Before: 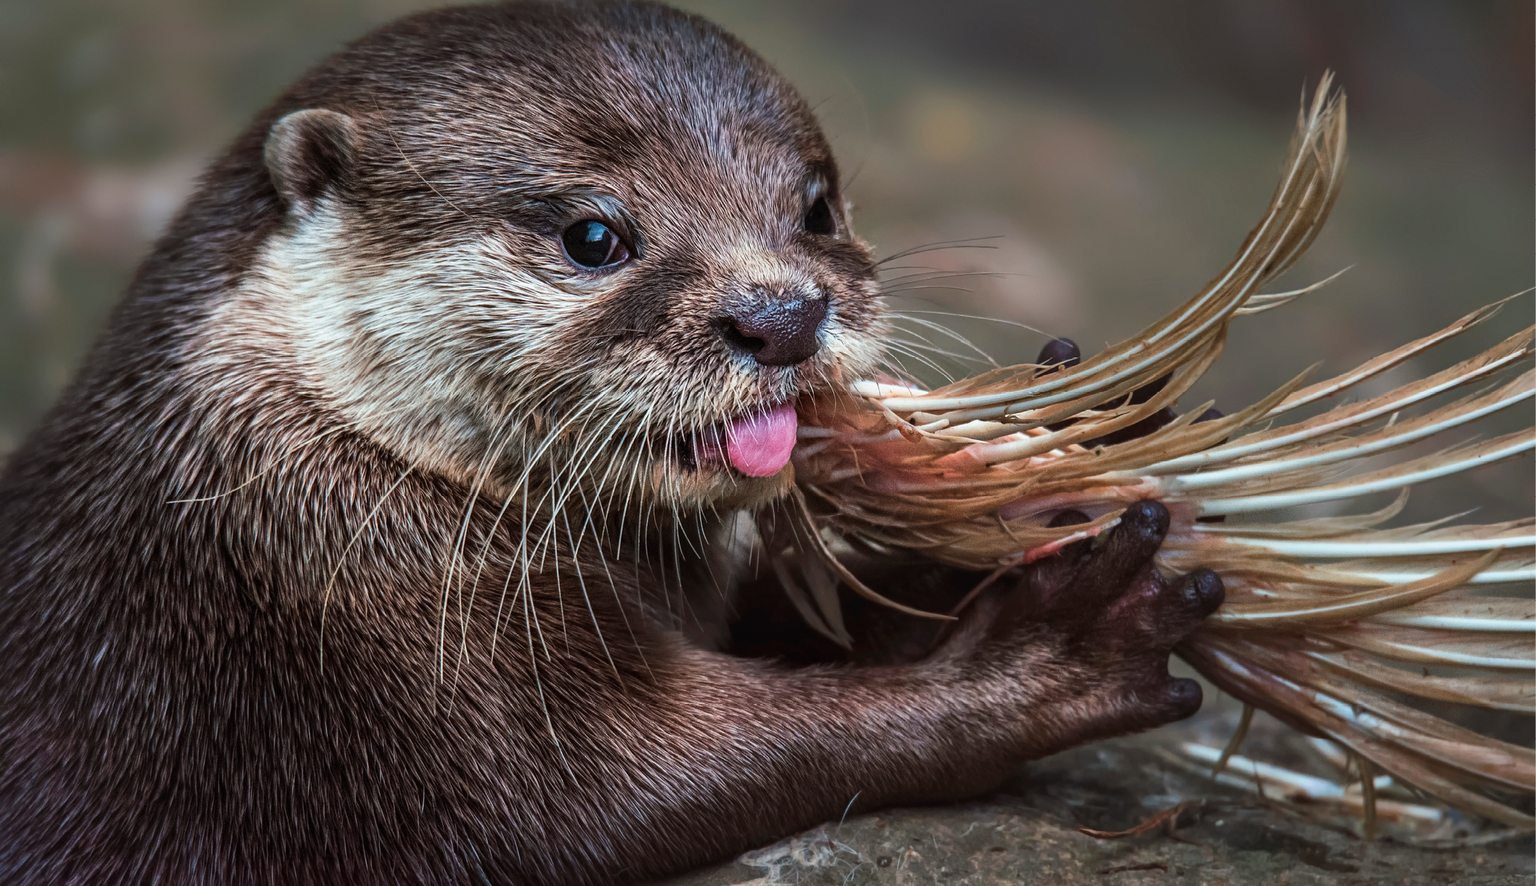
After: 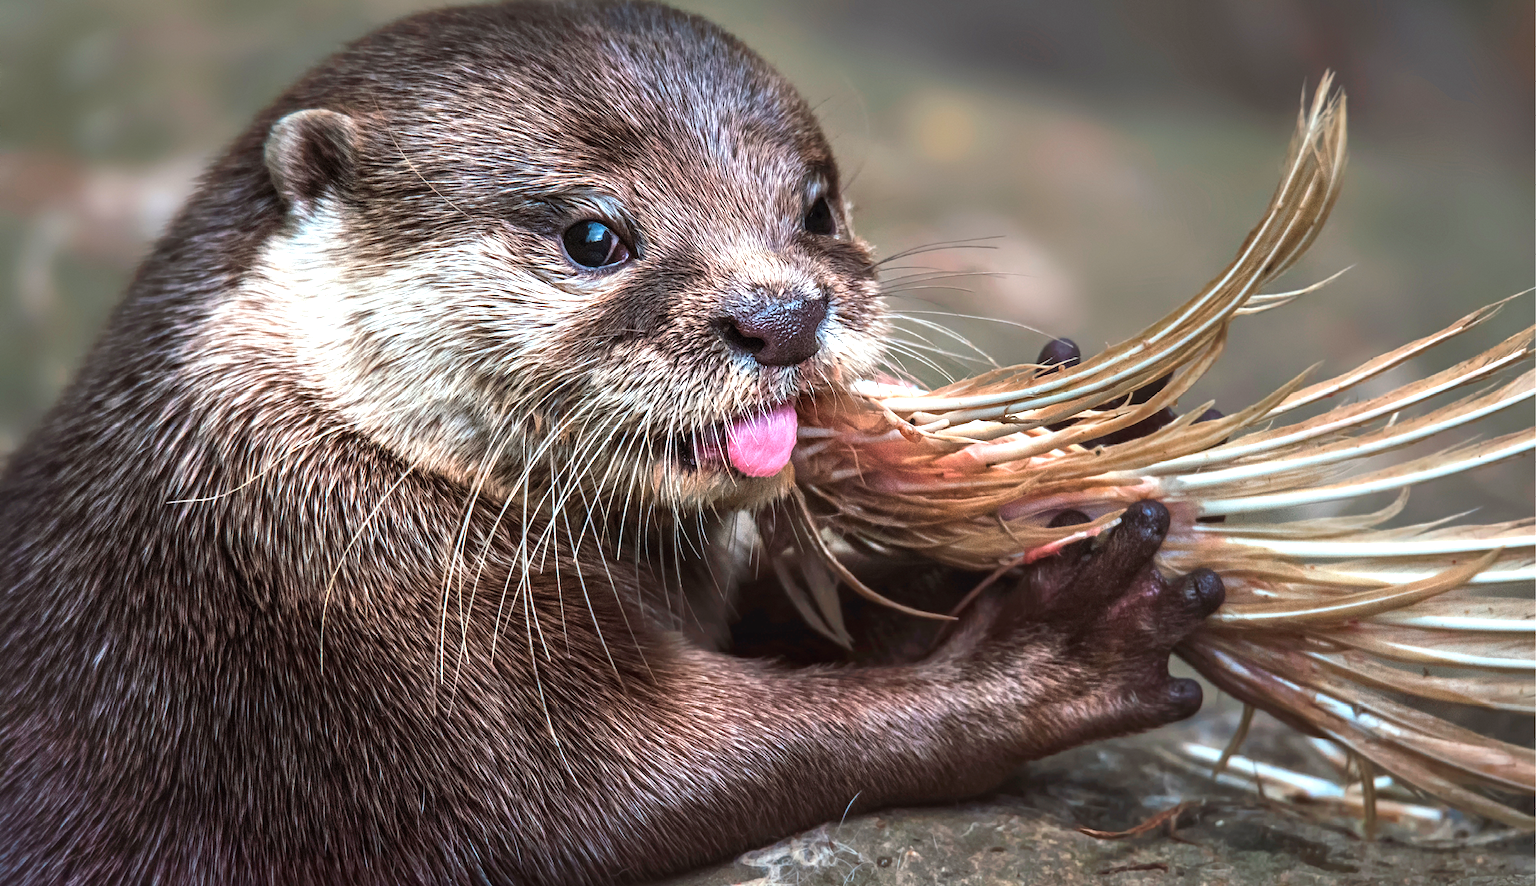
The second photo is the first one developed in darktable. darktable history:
exposure: black level correction 0, exposure 0.931 EV, compensate highlight preservation false
